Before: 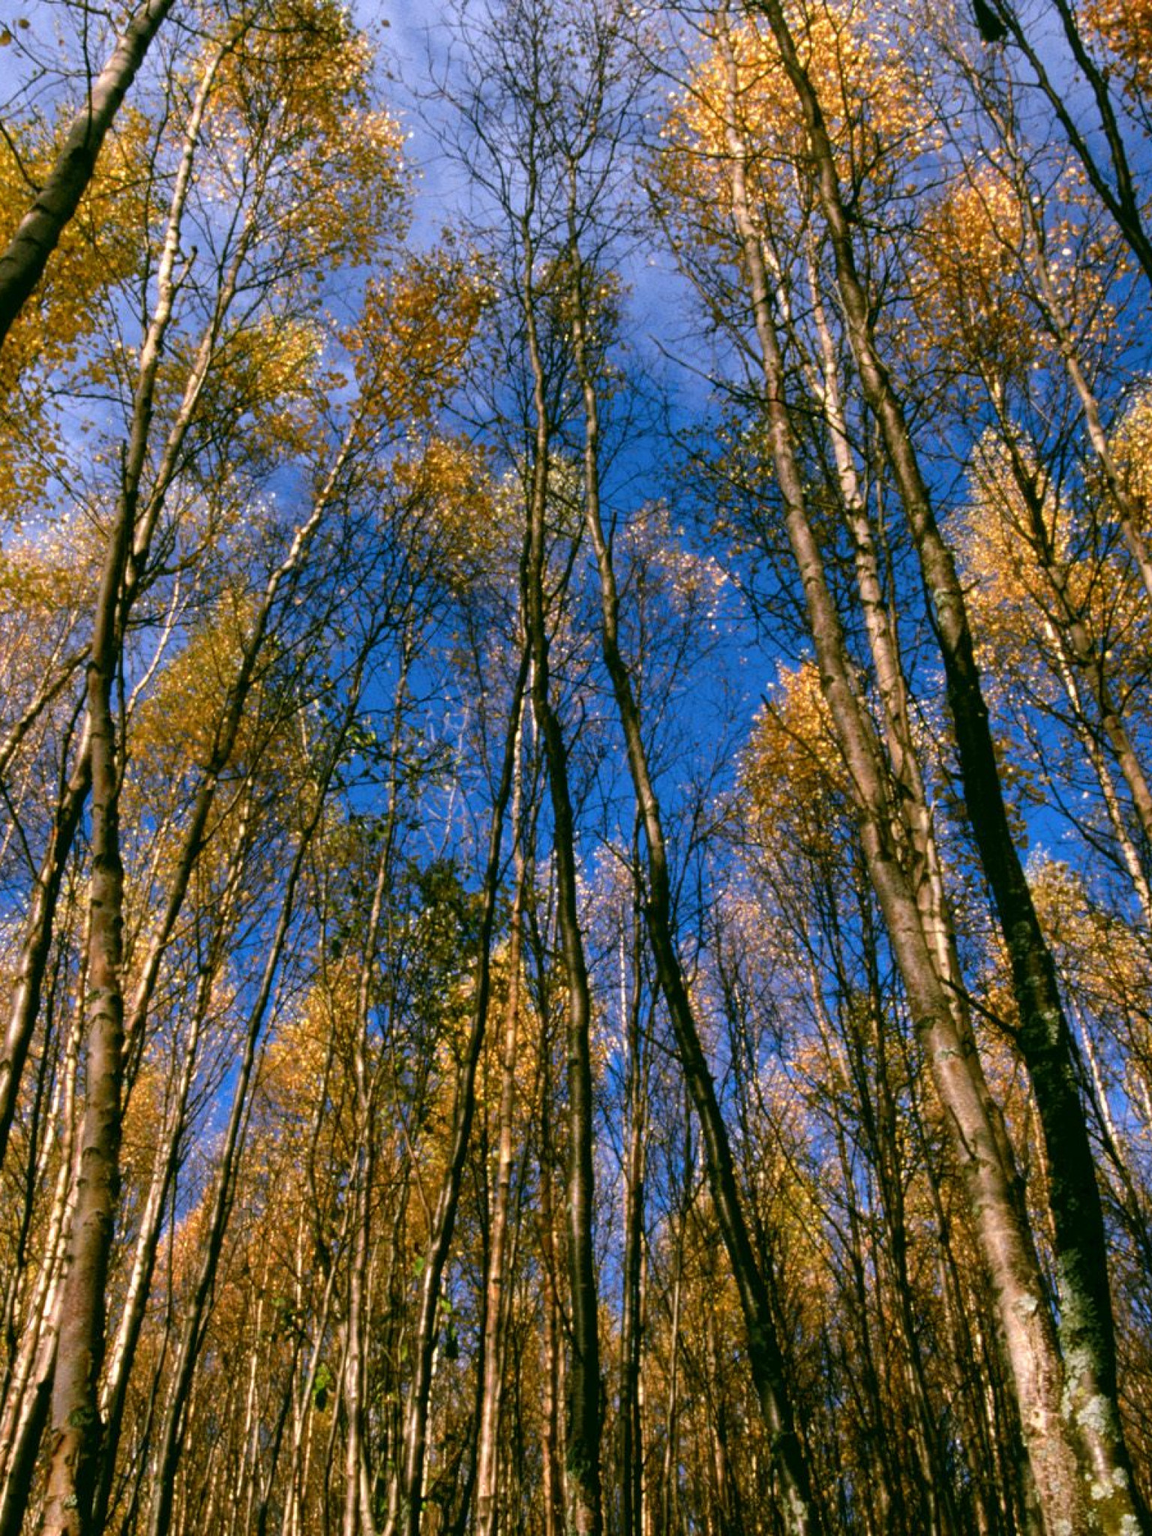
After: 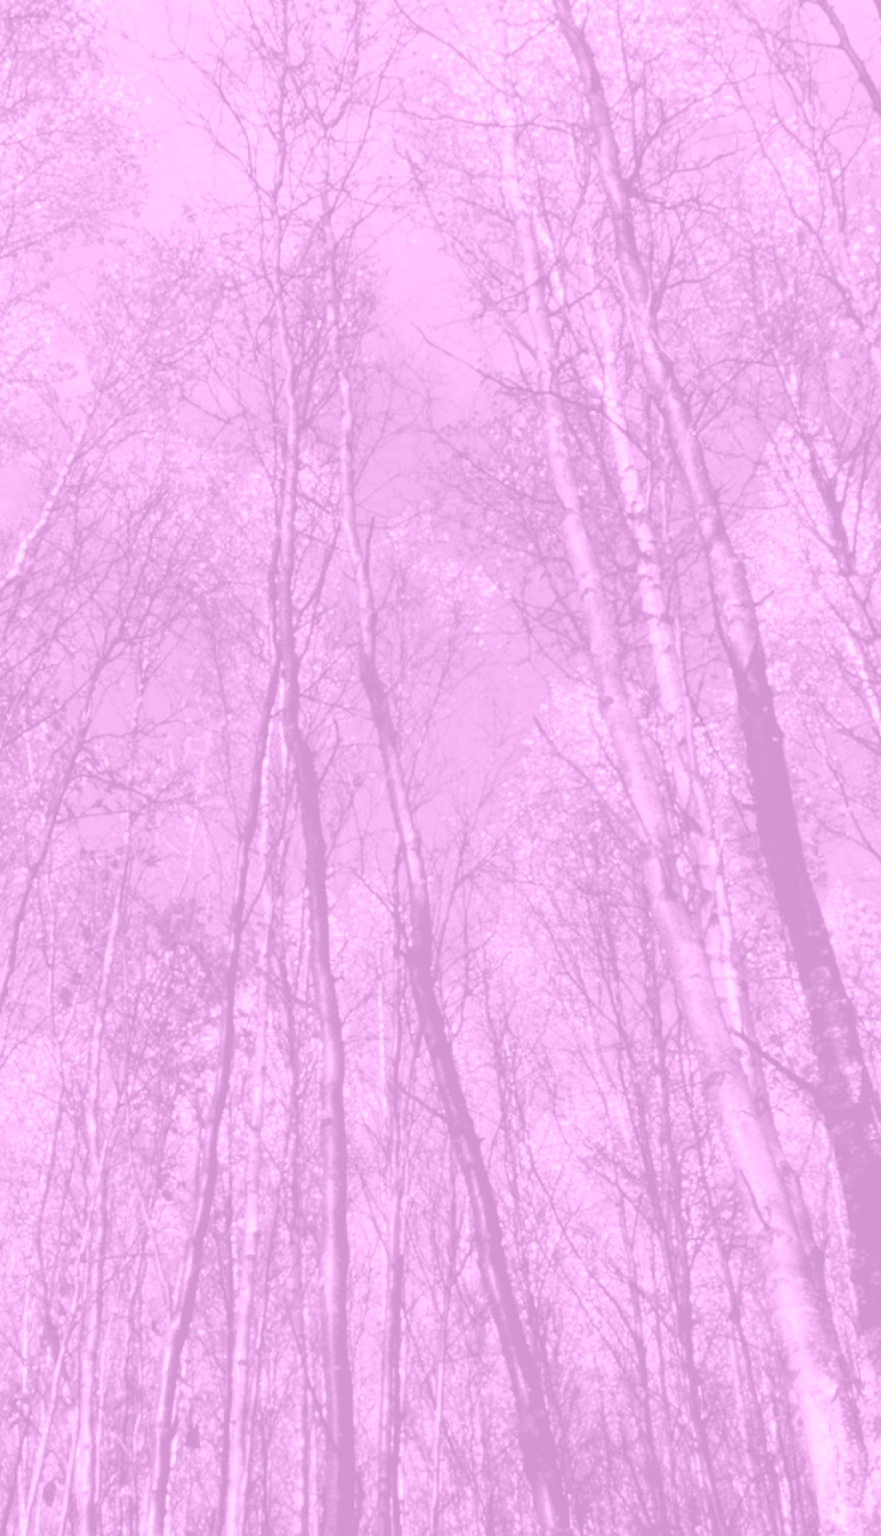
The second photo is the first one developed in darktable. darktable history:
crop and rotate: left 24.034%, top 2.838%, right 6.406%, bottom 6.299%
colorize: hue 331.2°, saturation 75%, source mix 30.28%, lightness 70.52%, version 1
